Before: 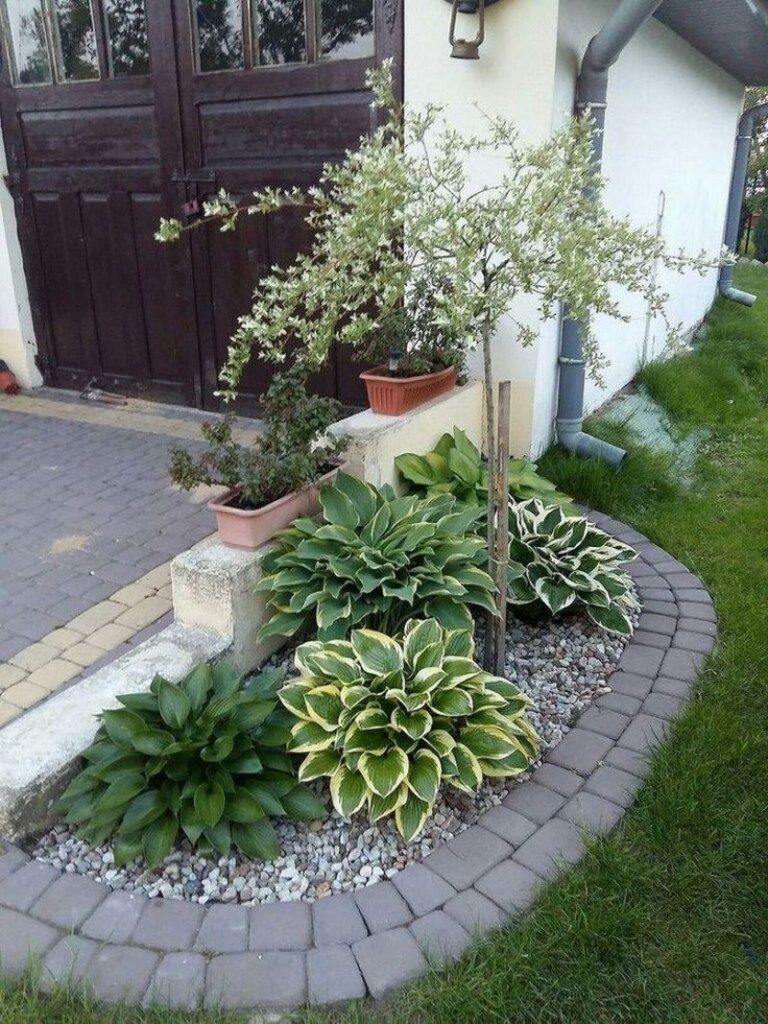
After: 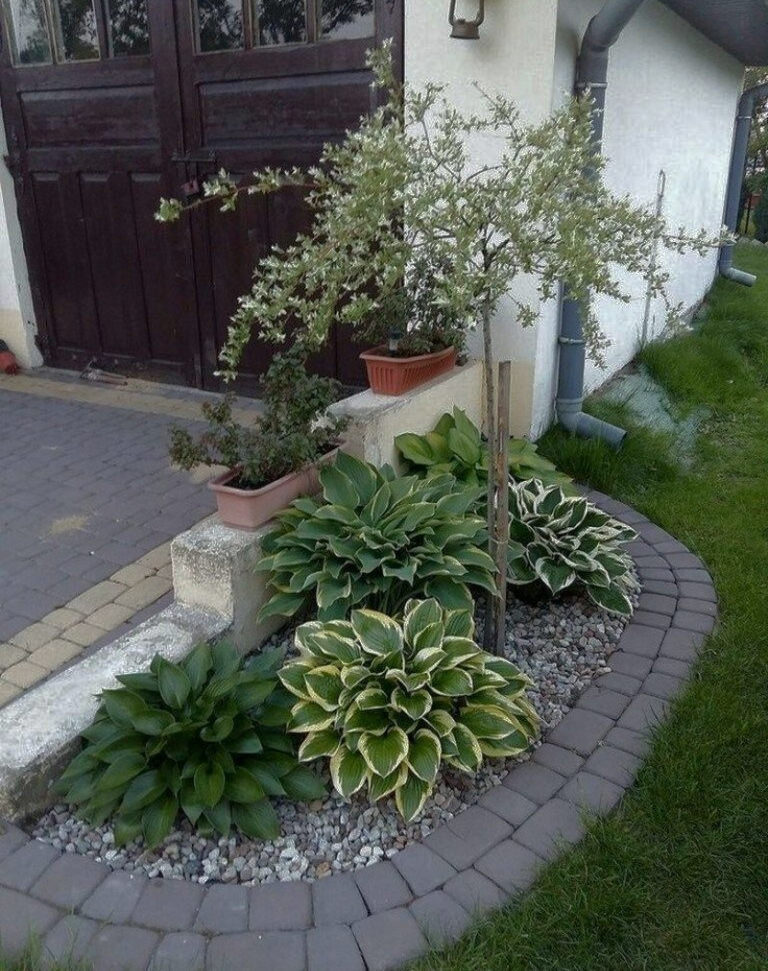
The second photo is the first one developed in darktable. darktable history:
crop and rotate: top 2.001%, bottom 3.126%
tone equalizer: -7 EV 0.104 EV, mask exposure compensation -0.493 EV
base curve: curves: ch0 [(0, 0) (0.826, 0.587) (1, 1)]
contrast brightness saturation: contrast 0.074
